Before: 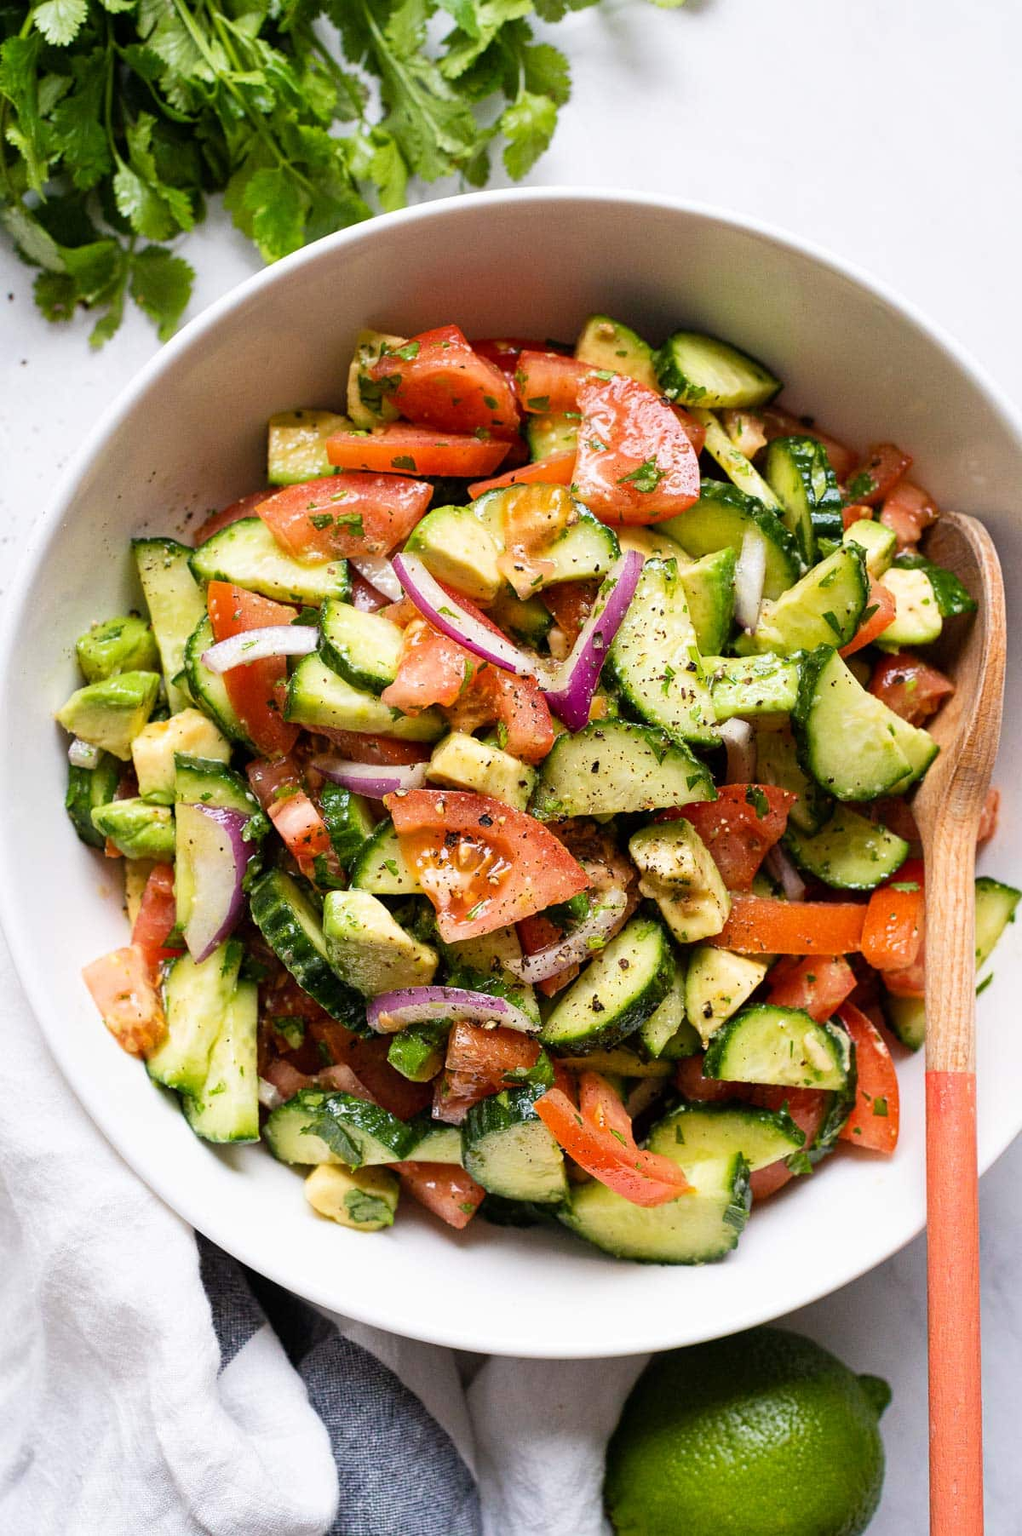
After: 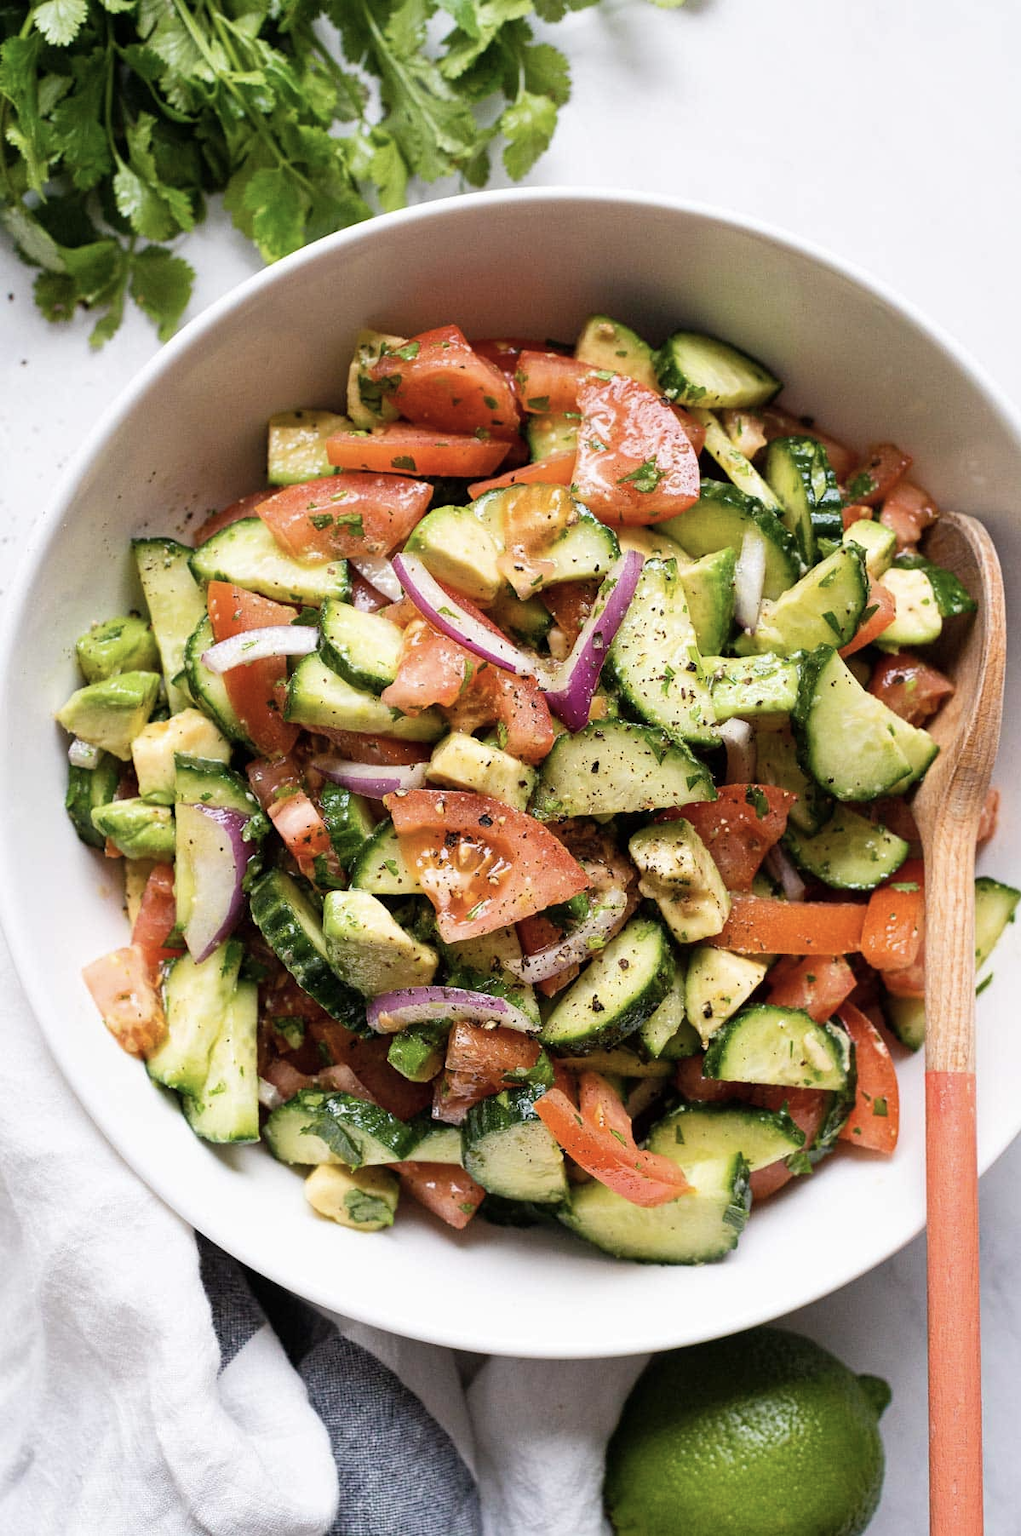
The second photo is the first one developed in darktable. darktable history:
color correction: highlights b* -0.037, saturation 0.788
